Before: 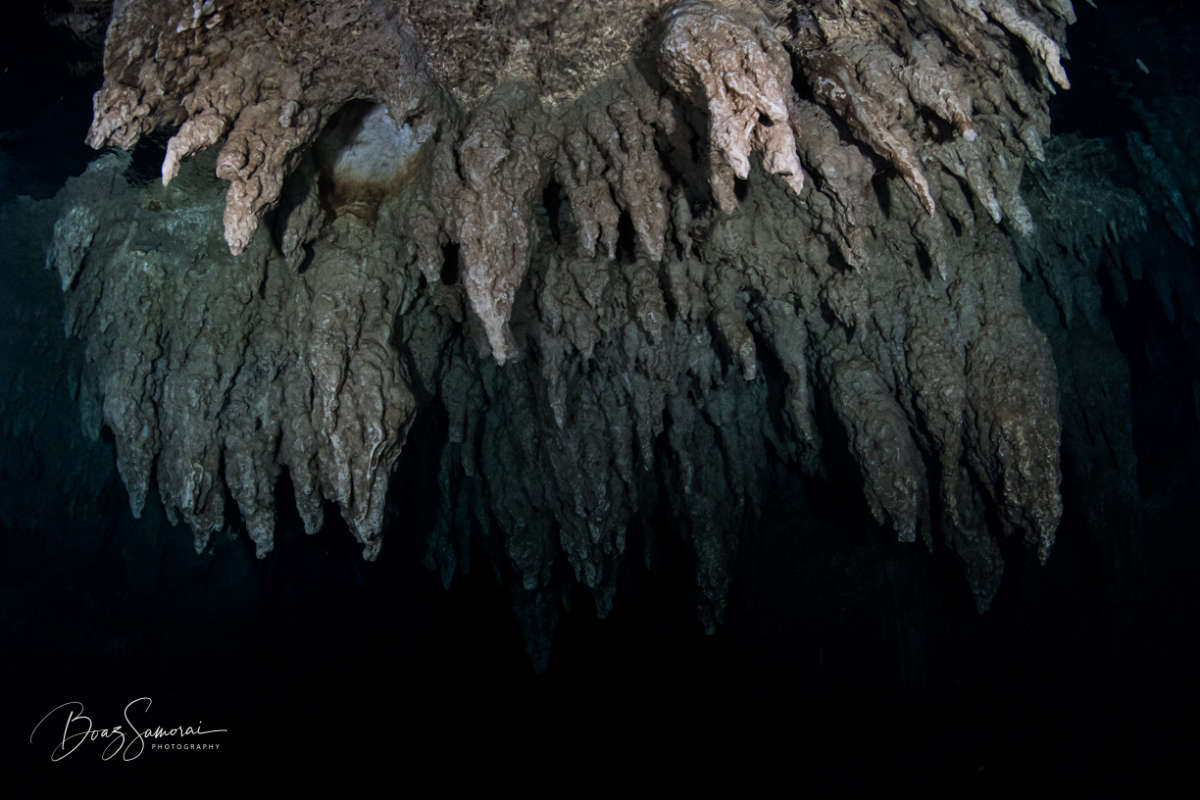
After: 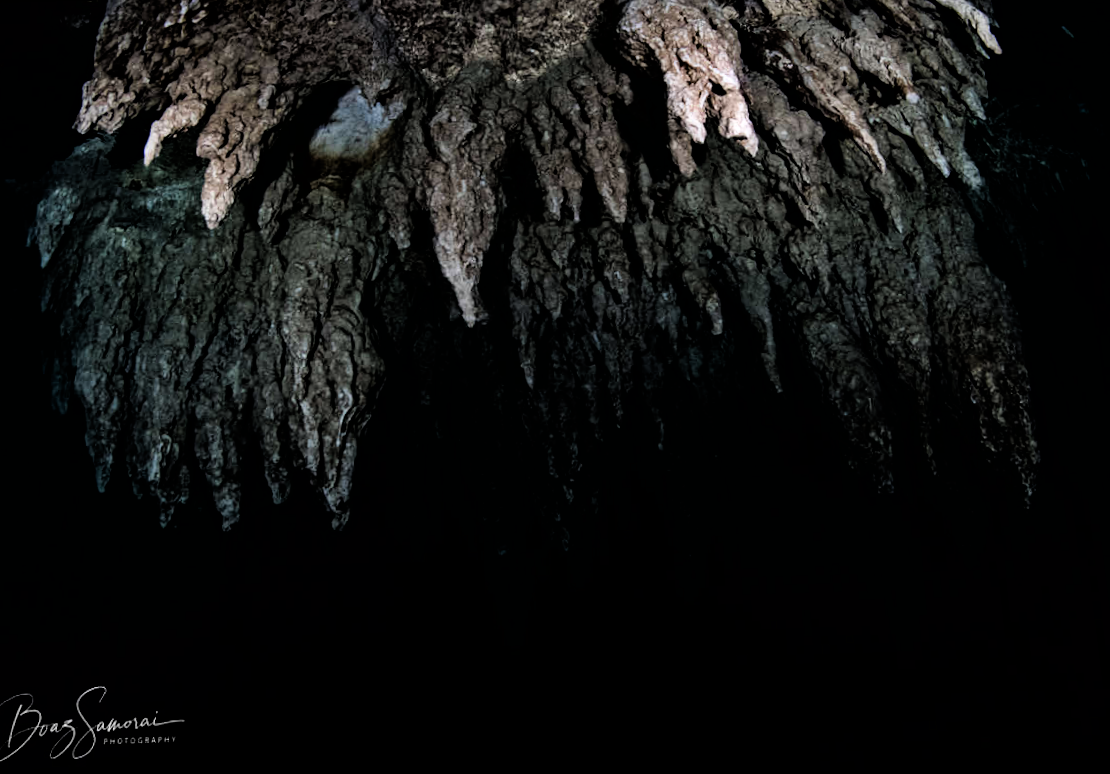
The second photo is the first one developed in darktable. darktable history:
haze removal: strength 0.29, distance 0.25, compatibility mode true, adaptive false
filmic rgb: black relative exposure -4 EV, white relative exposure 3 EV, hardness 3.02, contrast 1.4
rotate and perspective: rotation -1.68°, lens shift (vertical) -0.146, crop left 0.049, crop right 0.912, crop top 0.032, crop bottom 0.96
